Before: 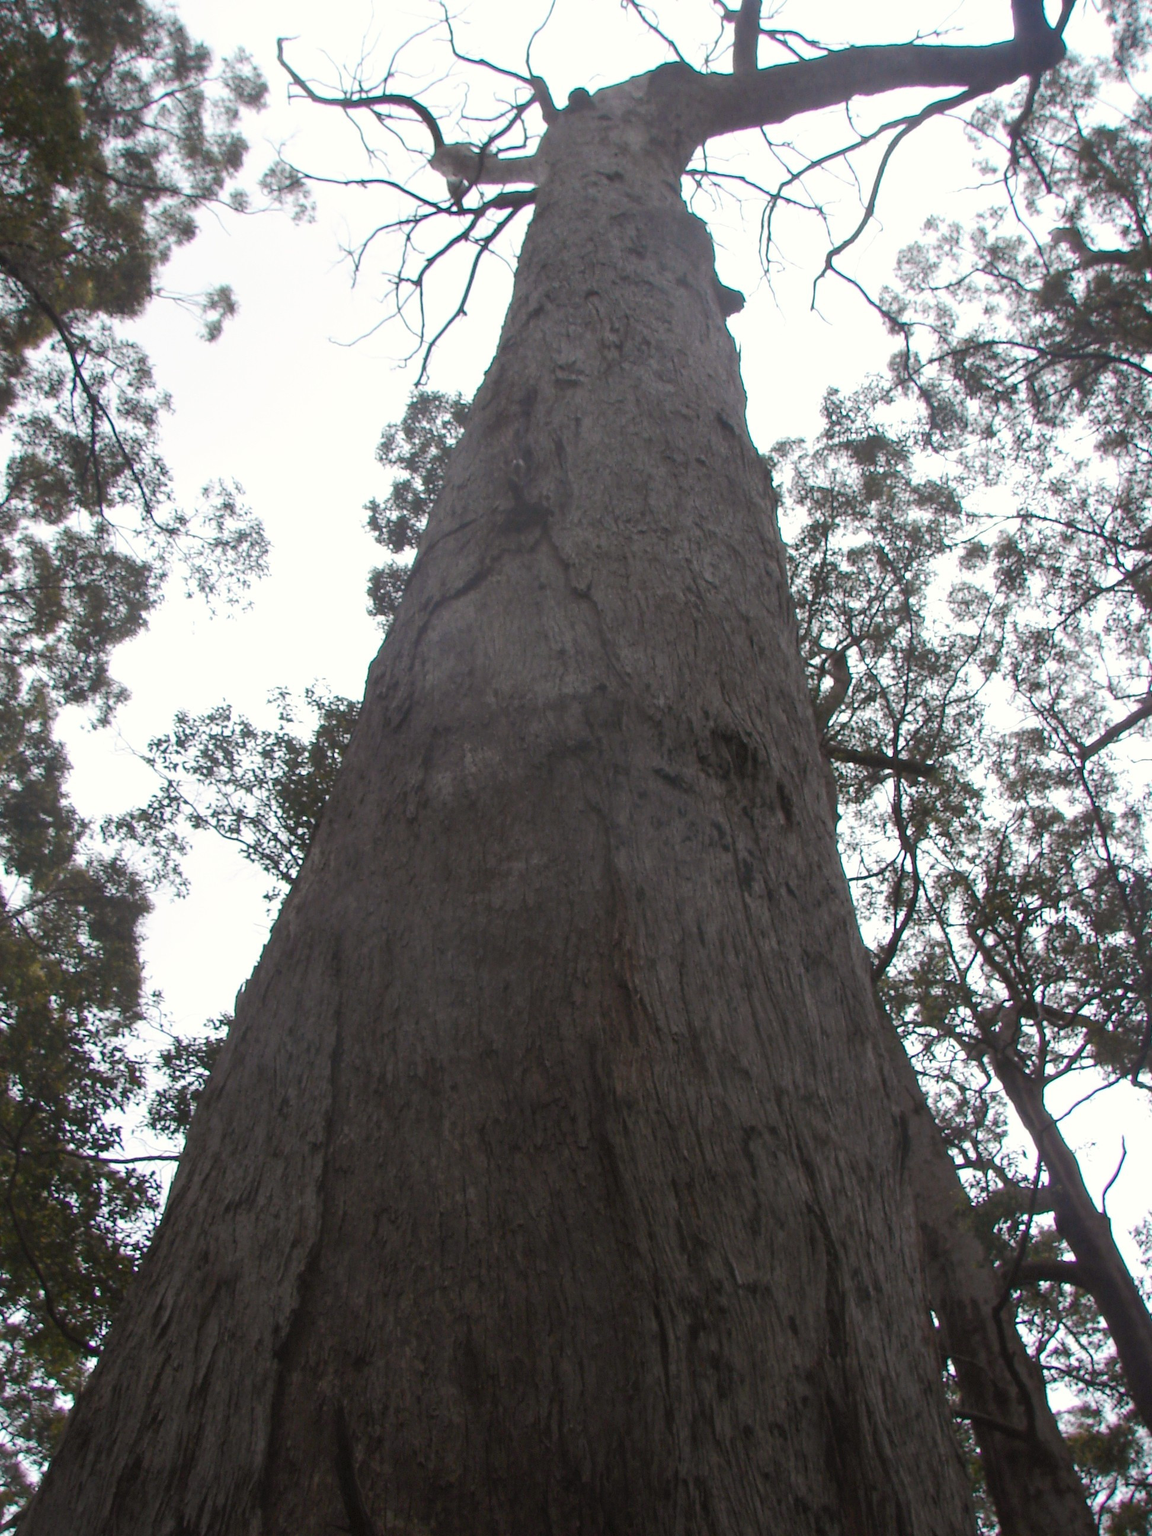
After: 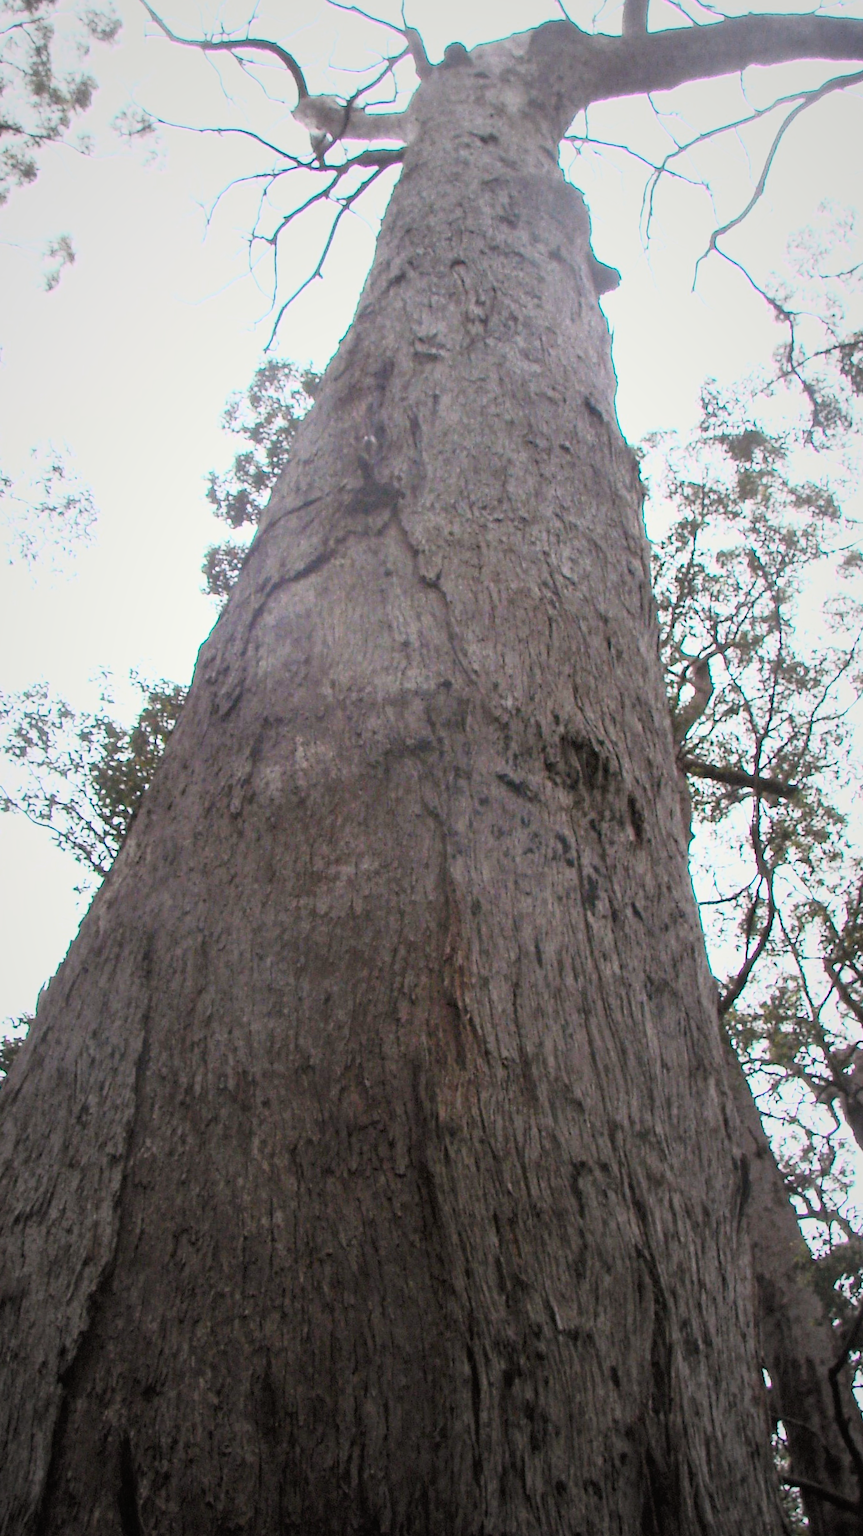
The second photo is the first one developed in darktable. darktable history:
crop and rotate: angle -3.02°, left 14.102%, top 0.04%, right 11.051%, bottom 0.076%
base curve: curves: ch0 [(0, 0) (0.012, 0.01) (0.073, 0.168) (0.31, 0.711) (0.645, 0.957) (1, 1)]
contrast brightness saturation: brightness -0.018, saturation 0.346
tone equalizer: -8 EV -0.541 EV, edges refinement/feathering 500, mask exposure compensation -1.57 EV, preserve details no
exposure: exposure 0.364 EV, compensate exposure bias true, compensate highlight preservation false
haze removal: compatibility mode true, adaptive false
vignetting: fall-off start 16.79%, fall-off radius 98.78%, brightness -0.341, width/height ratio 0.719, unbound false
